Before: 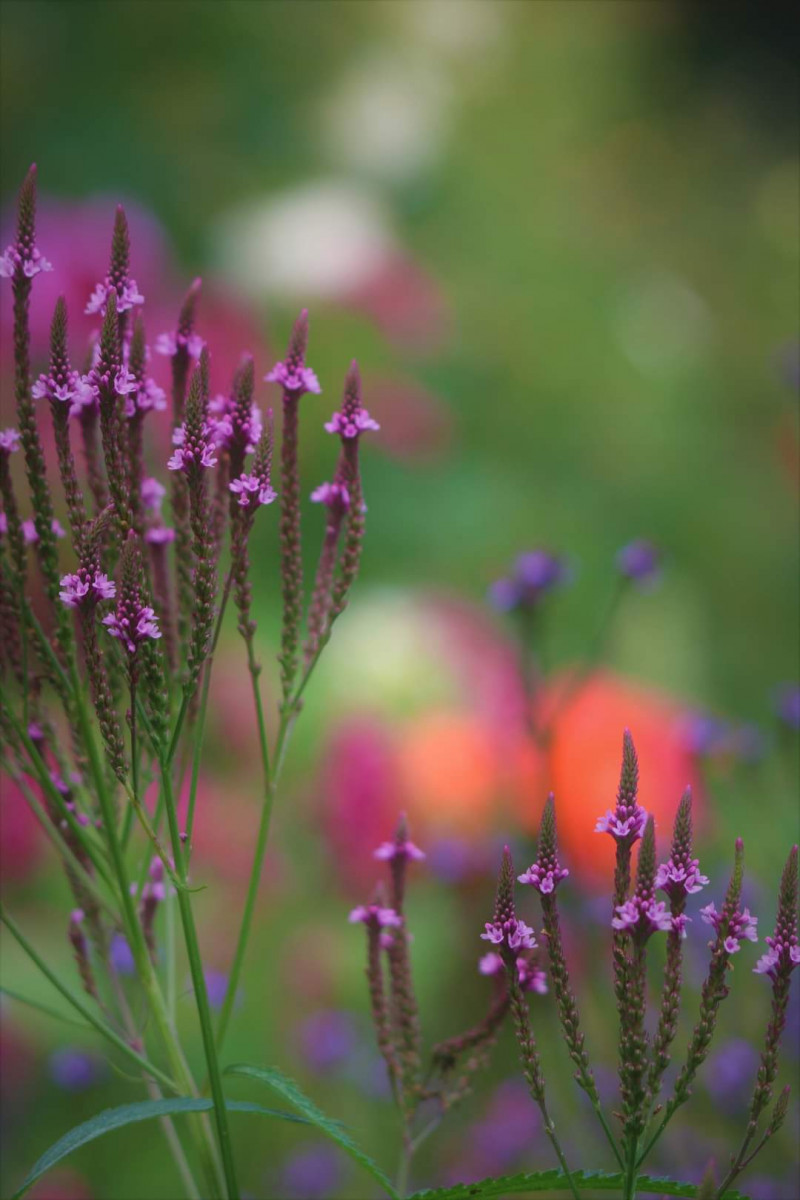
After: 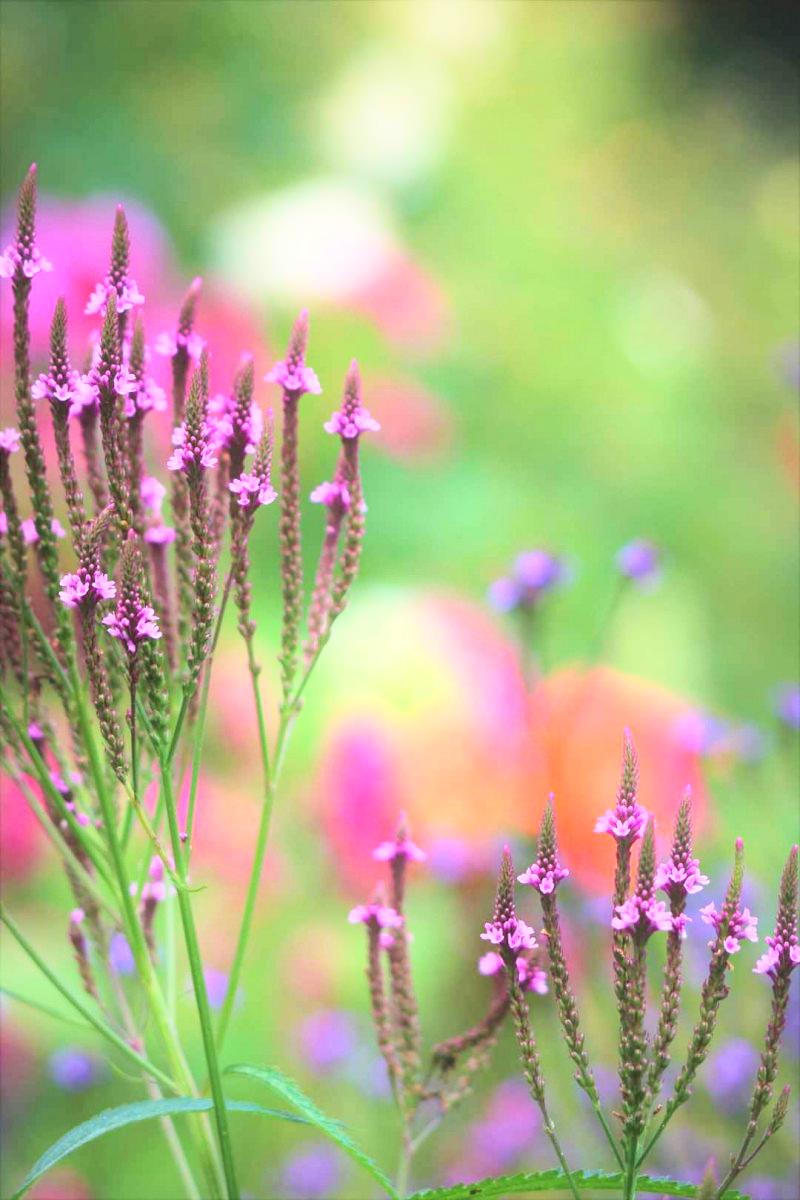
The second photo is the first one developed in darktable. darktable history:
base curve: curves: ch0 [(0, 0) (0.018, 0.026) (0.143, 0.37) (0.33, 0.731) (0.458, 0.853) (0.735, 0.965) (0.905, 0.986) (1, 1)]
exposure: black level correction 0, exposure 0.7 EV, compensate highlight preservation false
